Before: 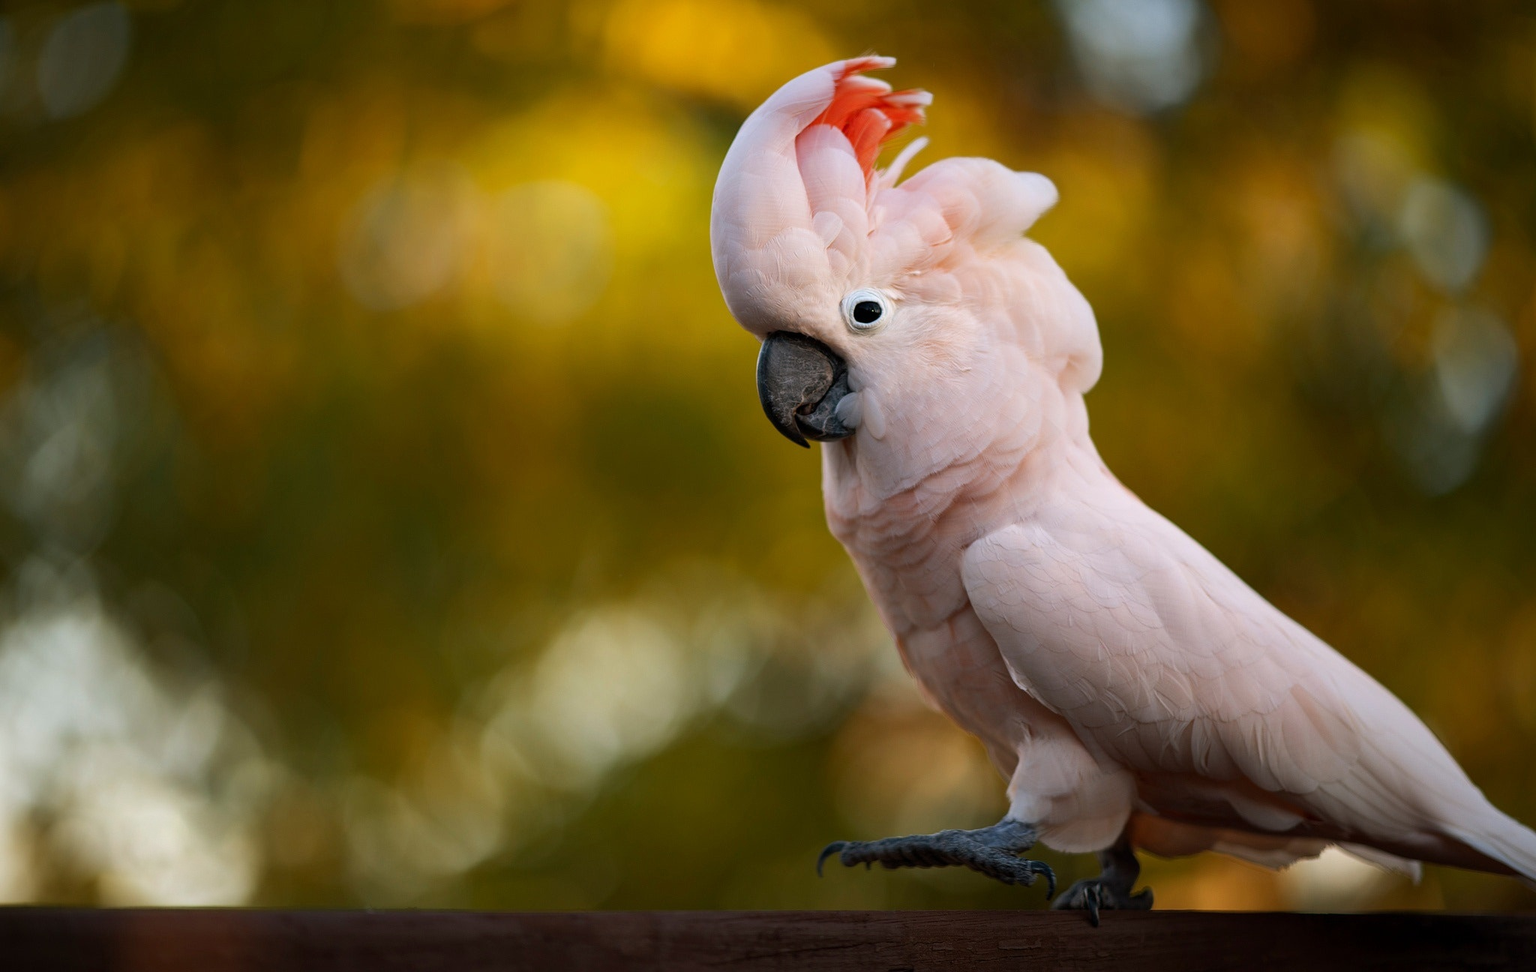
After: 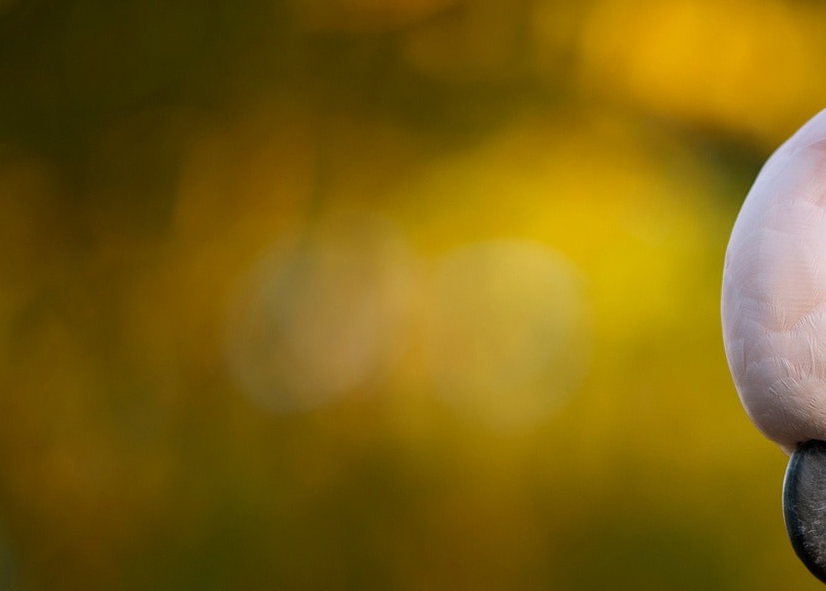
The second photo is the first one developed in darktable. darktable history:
crop and rotate: left 11.047%, top 0.083%, right 48.617%, bottom 54.273%
